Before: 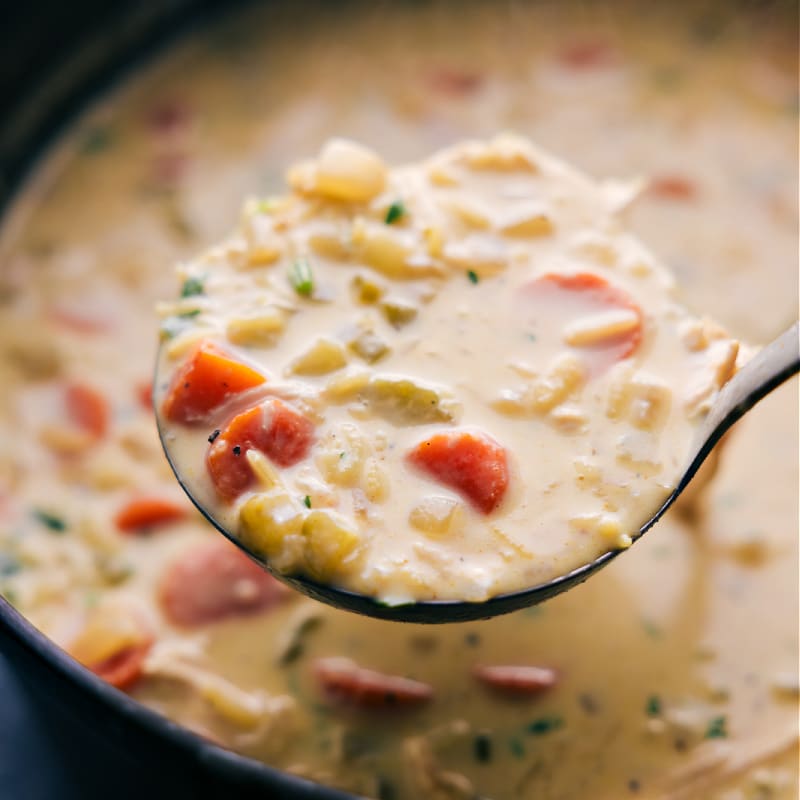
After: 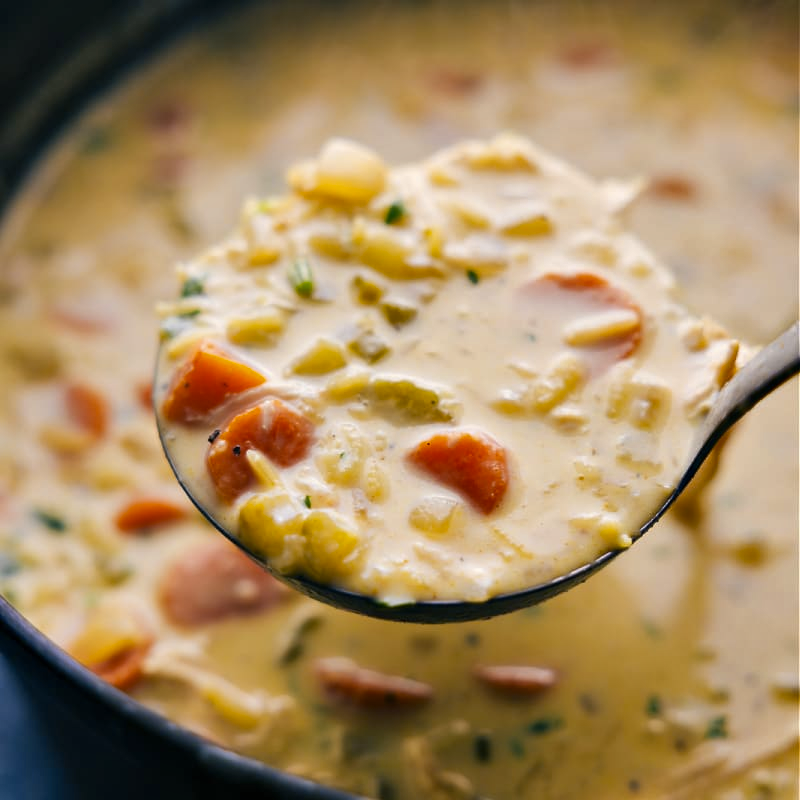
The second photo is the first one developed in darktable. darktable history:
shadows and highlights: low approximation 0.01, soften with gaussian
color contrast: green-magenta contrast 0.85, blue-yellow contrast 1.25, unbound 0
